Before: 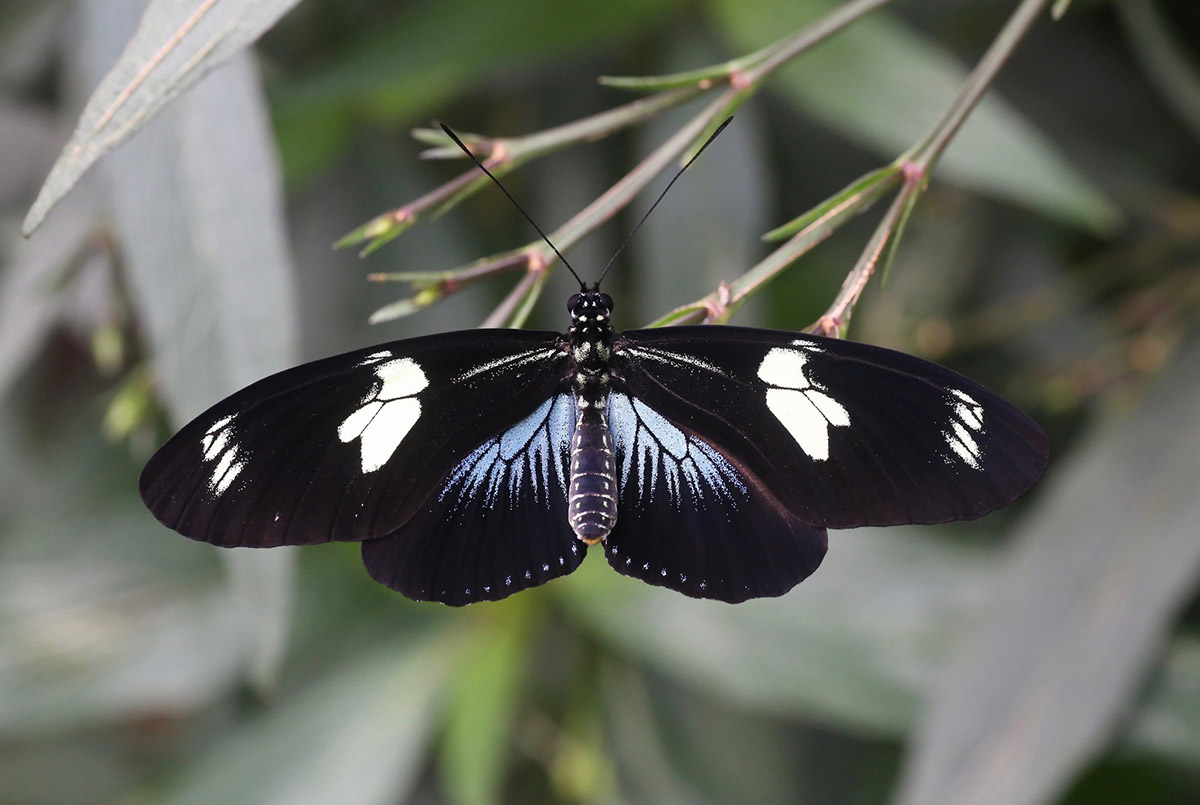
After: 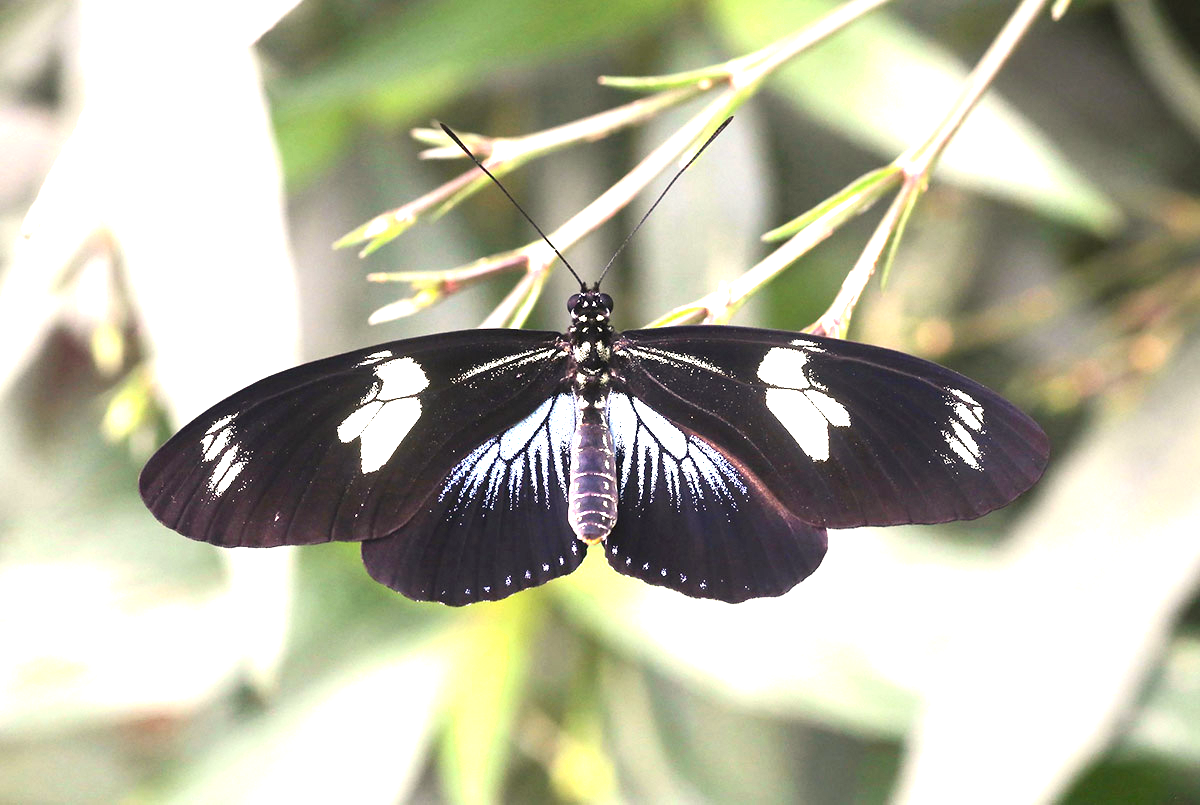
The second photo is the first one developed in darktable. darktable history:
white balance: red 1.045, blue 0.932
exposure: black level correction 0, exposure 2.138 EV, compensate exposure bias true, compensate highlight preservation false
shadows and highlights: shadows -30, highlights 30
